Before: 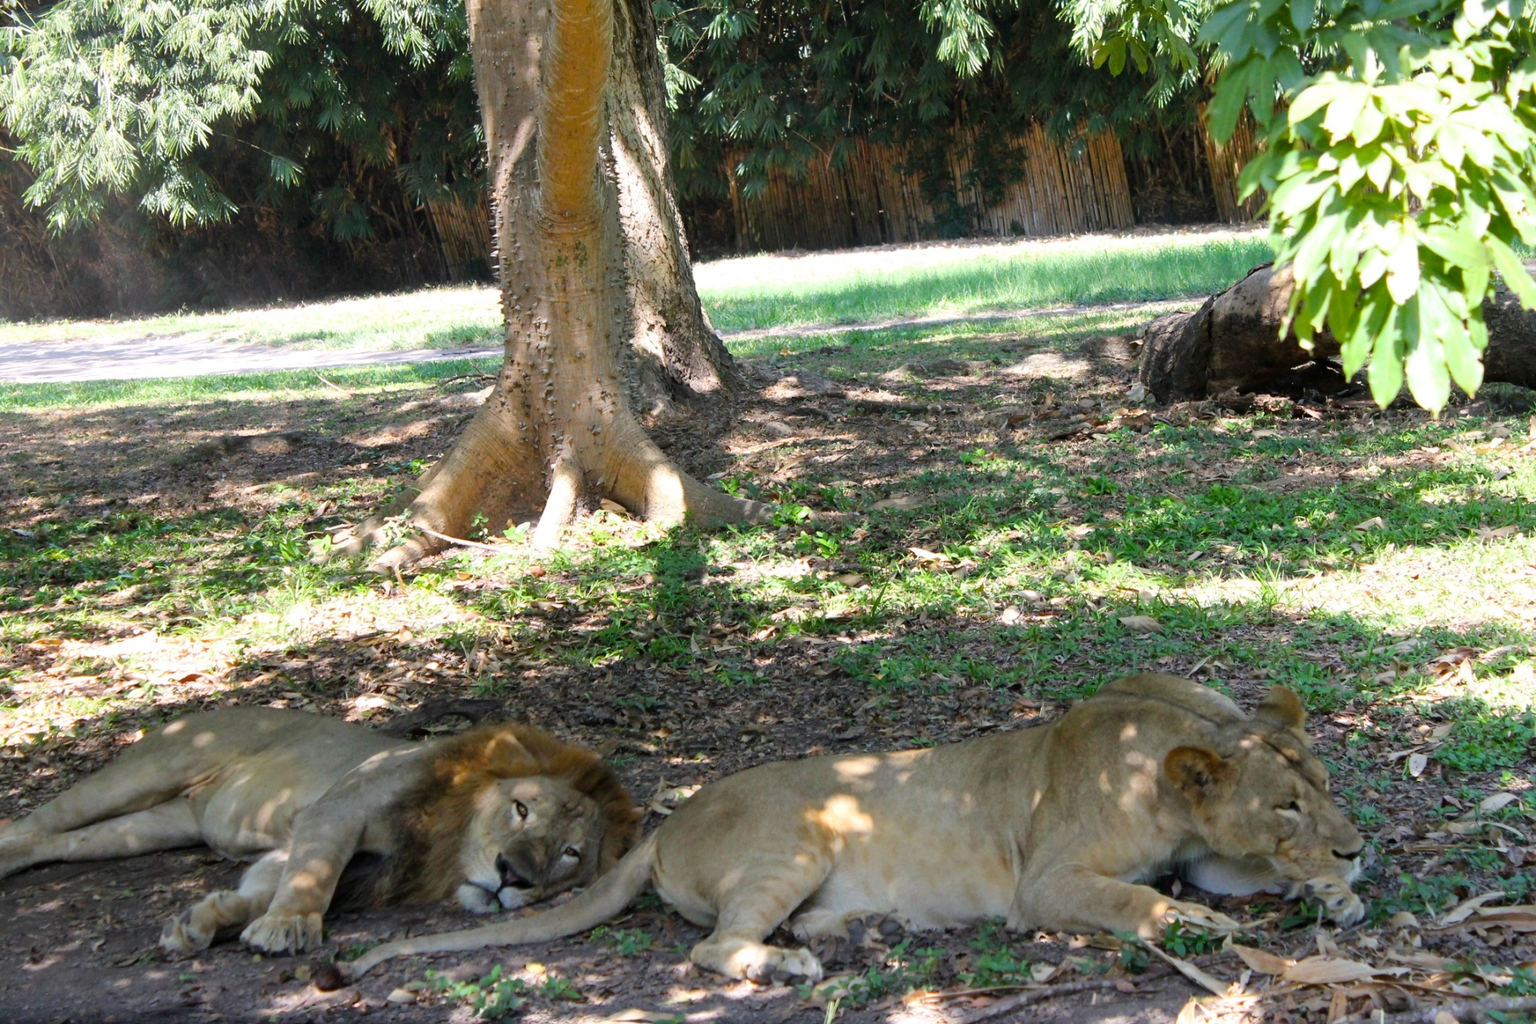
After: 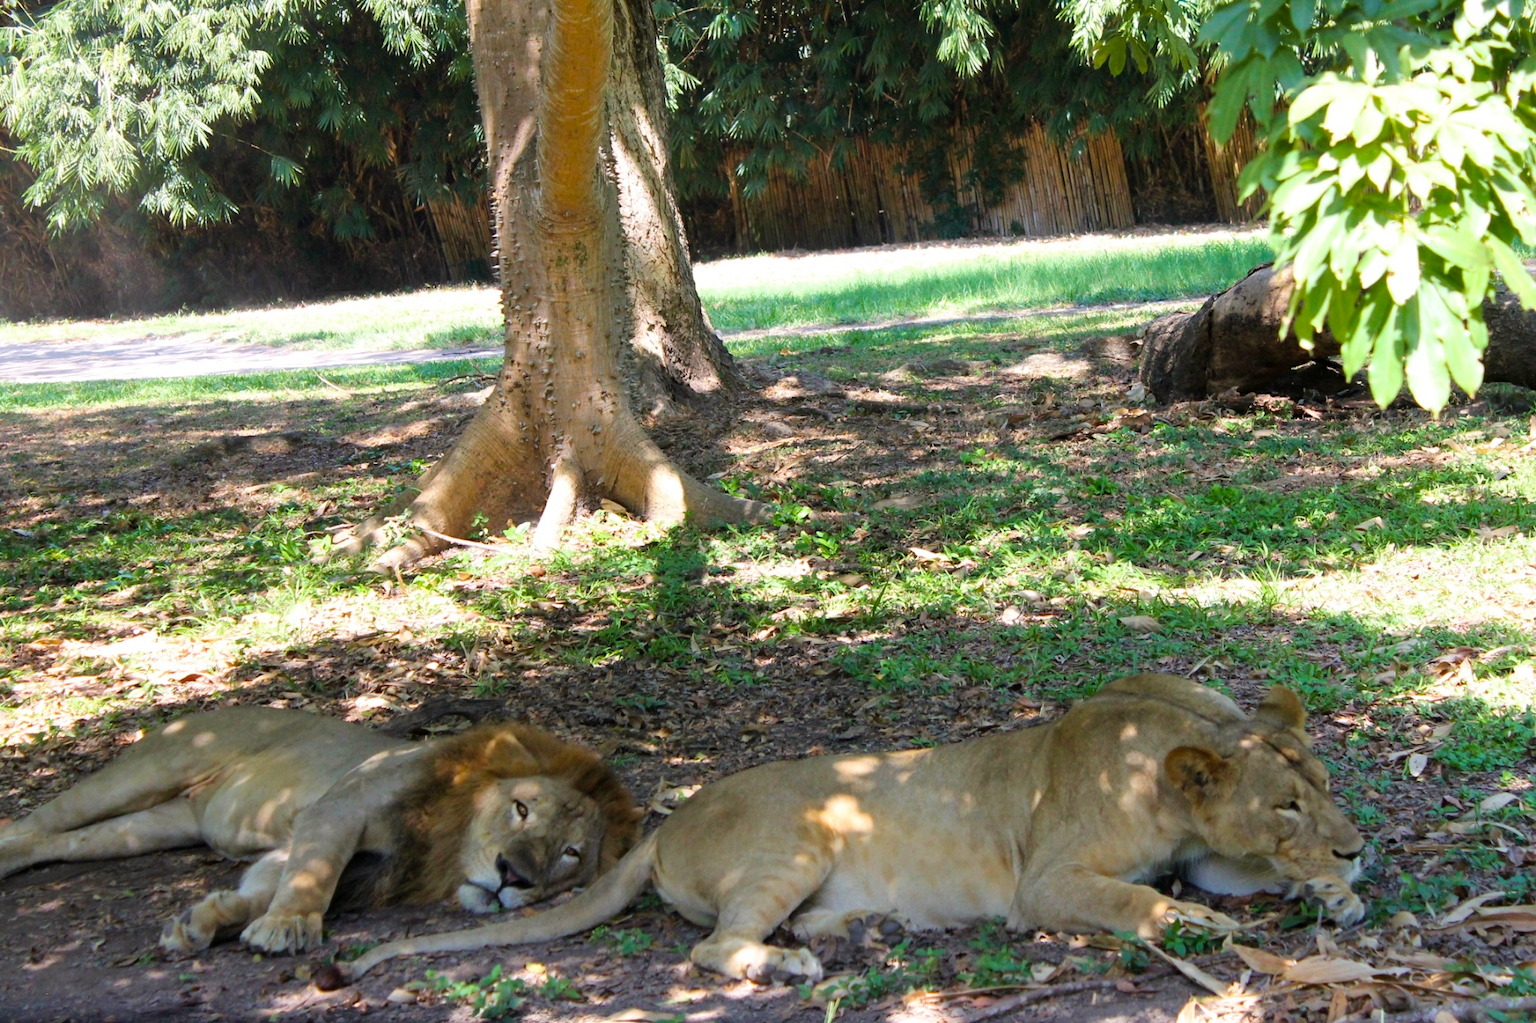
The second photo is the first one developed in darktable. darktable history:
velvia: on, module defaults
color balance rgb: shadows lift › luminance 0.936%, shadows lift › chroma 0.527%, shadows lift › hue 18.77°, perceptual saturation grading › global saturation 0.963%, perceptual saturation grading › mid-tones 11.081%
